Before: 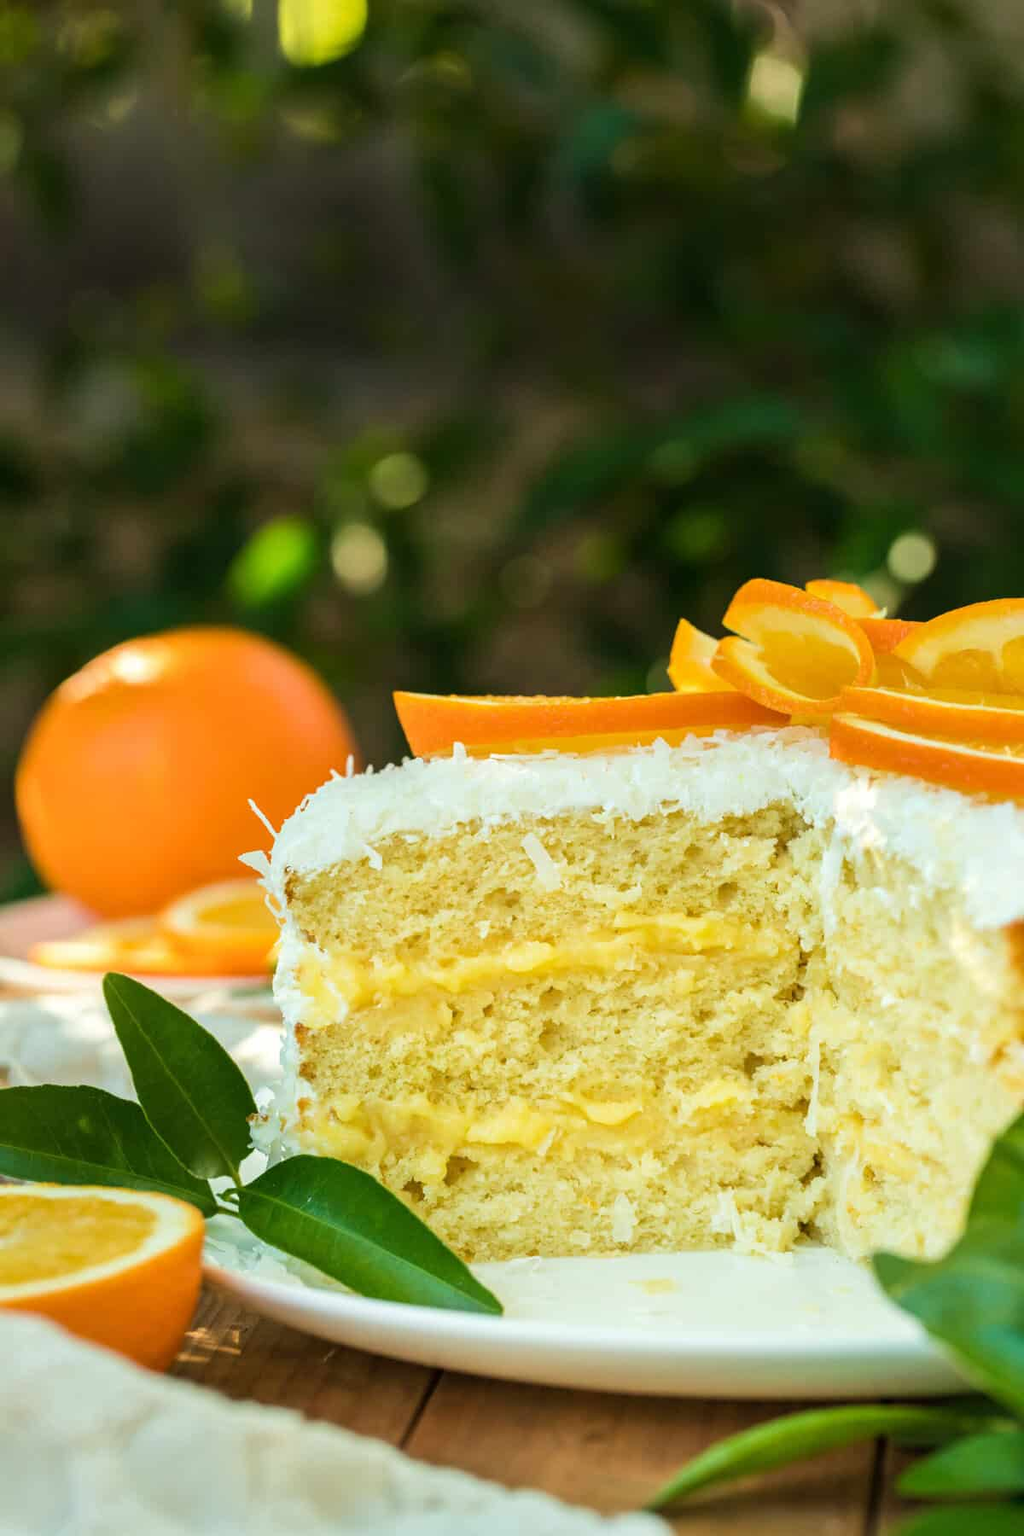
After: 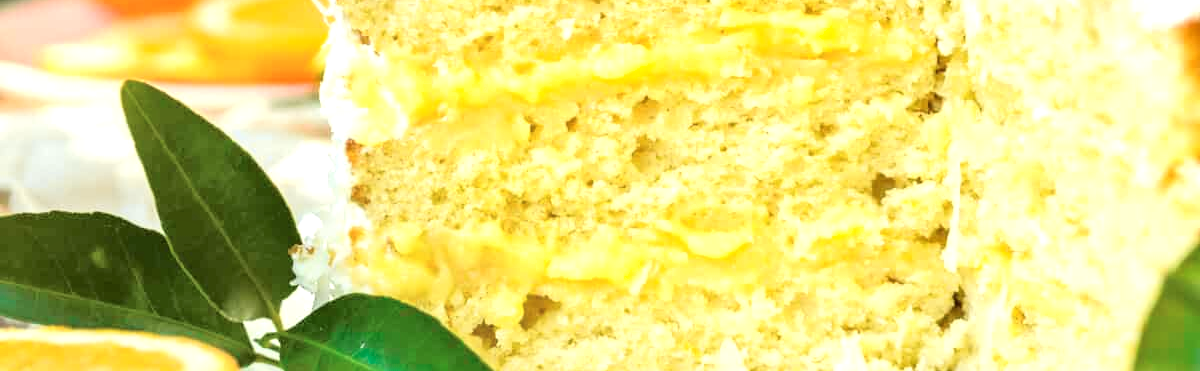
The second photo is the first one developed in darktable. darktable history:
exposure: black level correction 0, exposure 0.692 EV, compensate highlight preservation false
tone curve: curves: ch0 [(0.003, 0.015) (0.104, 0.07) (0.239, 0.201) (0.327, 0.317) (0.401, 0.443) (0.495, 0.55) (0.65, 0.68) (0.832, 0.858) (1, 0.977)]; ch1 [(0, 0) (0.161, 0.092) (0.35, 0.33) (0.379, 0.401) (0.447, 0.476) (0.495, 0.499) (0.515, 0.518) (0.55, 0.557) (0.621, 0.615) (0.718, 0.734) (1, 1)]; ch2 [(0, 0) (0.359, 0.372) (0.437, 0.437) (0.502, 0.501) (0.534, 0.537) (0.599, 0.586) (1, 1)], color space Lab, independent channels, preserve colors none
crop and rotate: top 58.933%, bottom 20.409%
shadows and highlights: shadows 74.1, highlights -24, soften with gaussian
